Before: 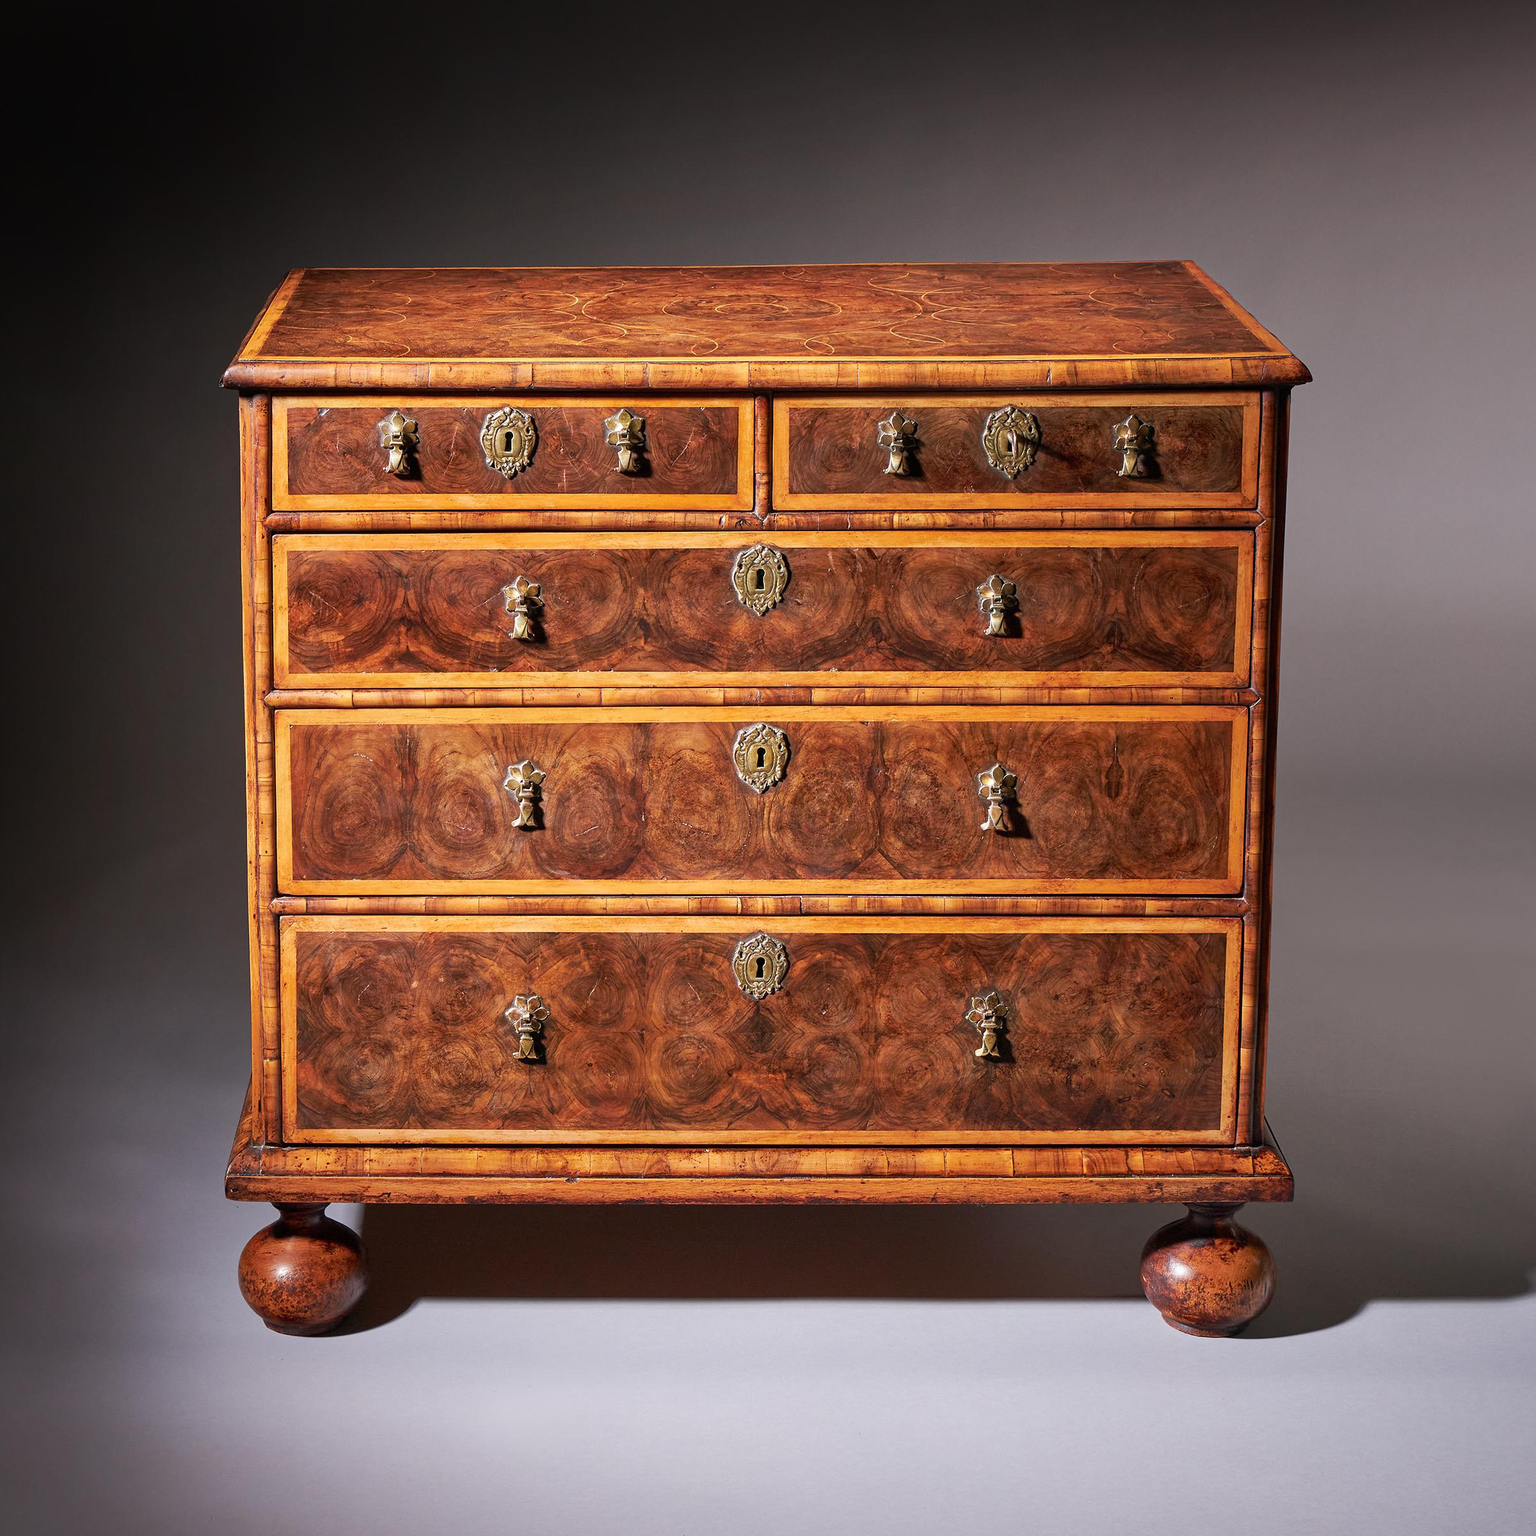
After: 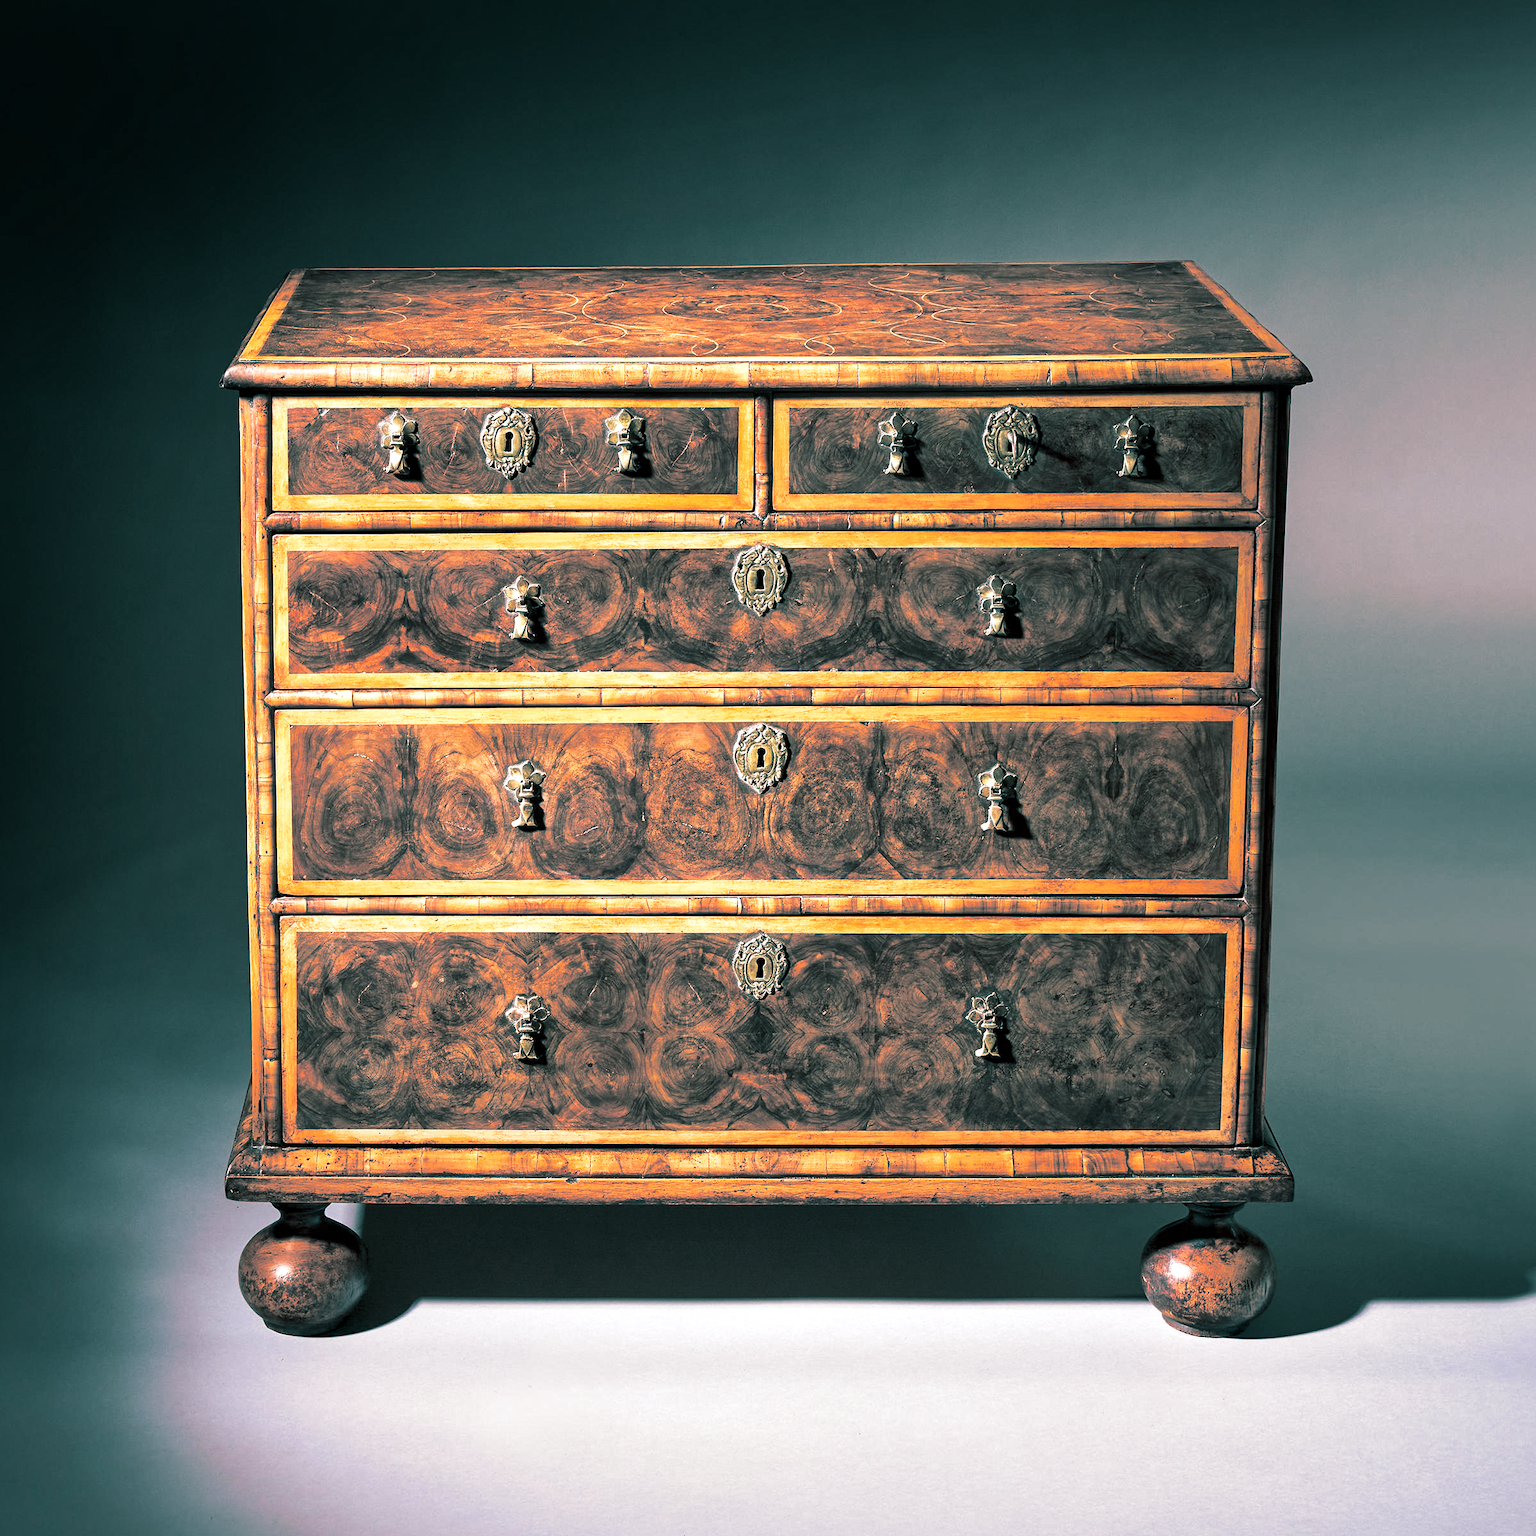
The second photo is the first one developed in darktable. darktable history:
split-toning: shadows › hue 186.43°, highlights › hue 49.29°, compress 30.29%
local contrast: mode bilateral grid, contrast 20, coarseness 50, detail 144%, midtone range 0.2
tone equalizer: -8 EV 0.001 EV, -7 EV -0.002 EV, -6 EV 0.002 EV, -5 EV -0.03 EV, -4 EV -0.116 EV, -3 EV -0.169 EV, -2 EV 0.24 EV, -1 EV 0.702 EV, +0 EV 0.493 EV
